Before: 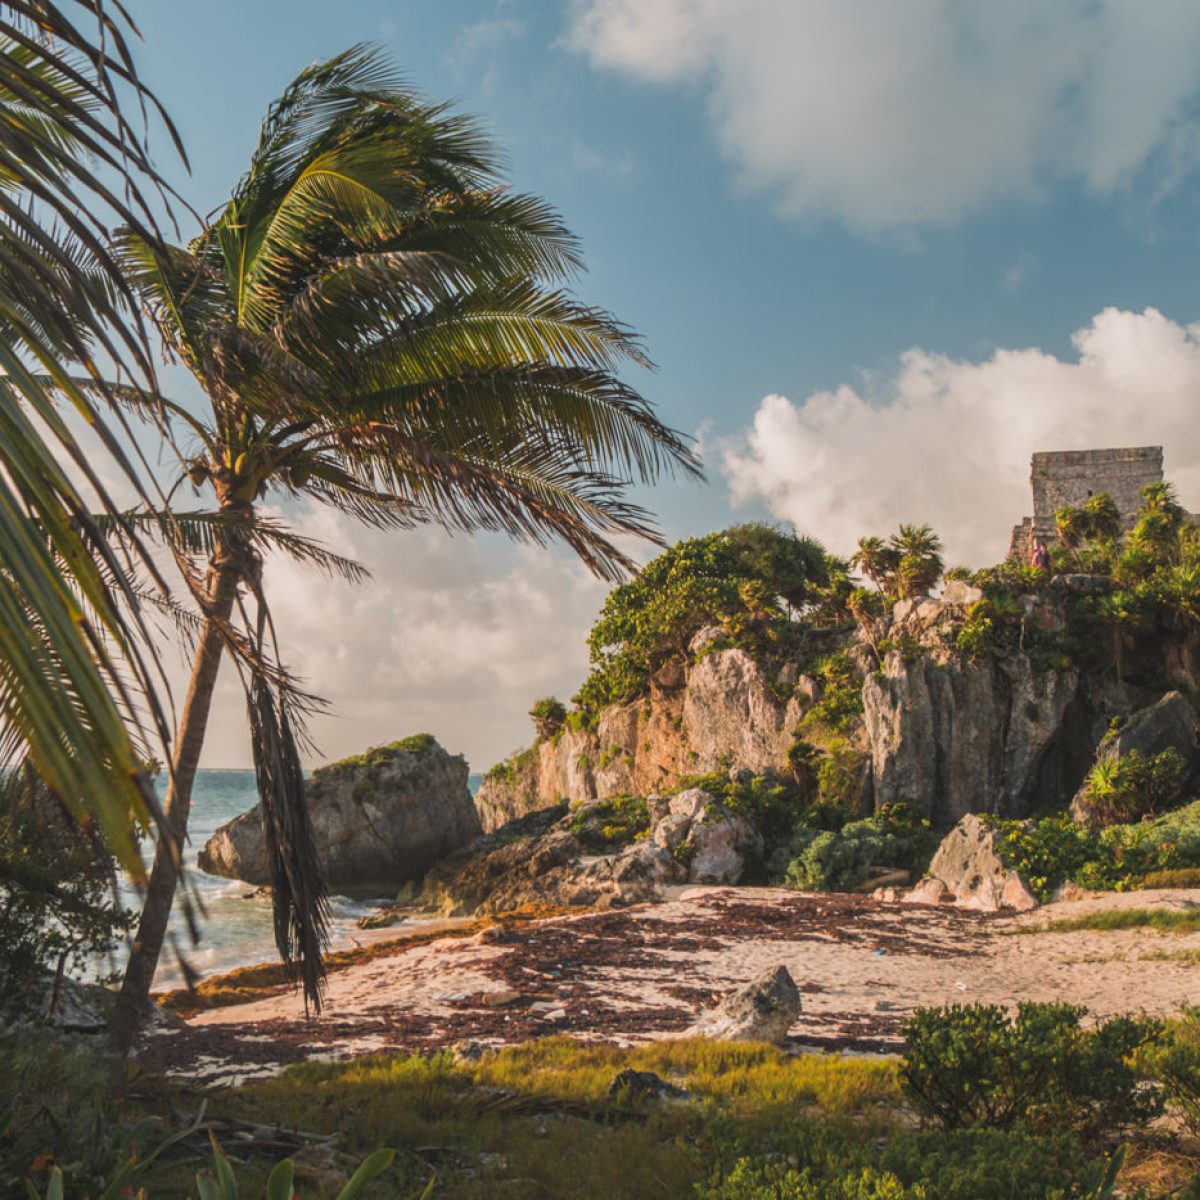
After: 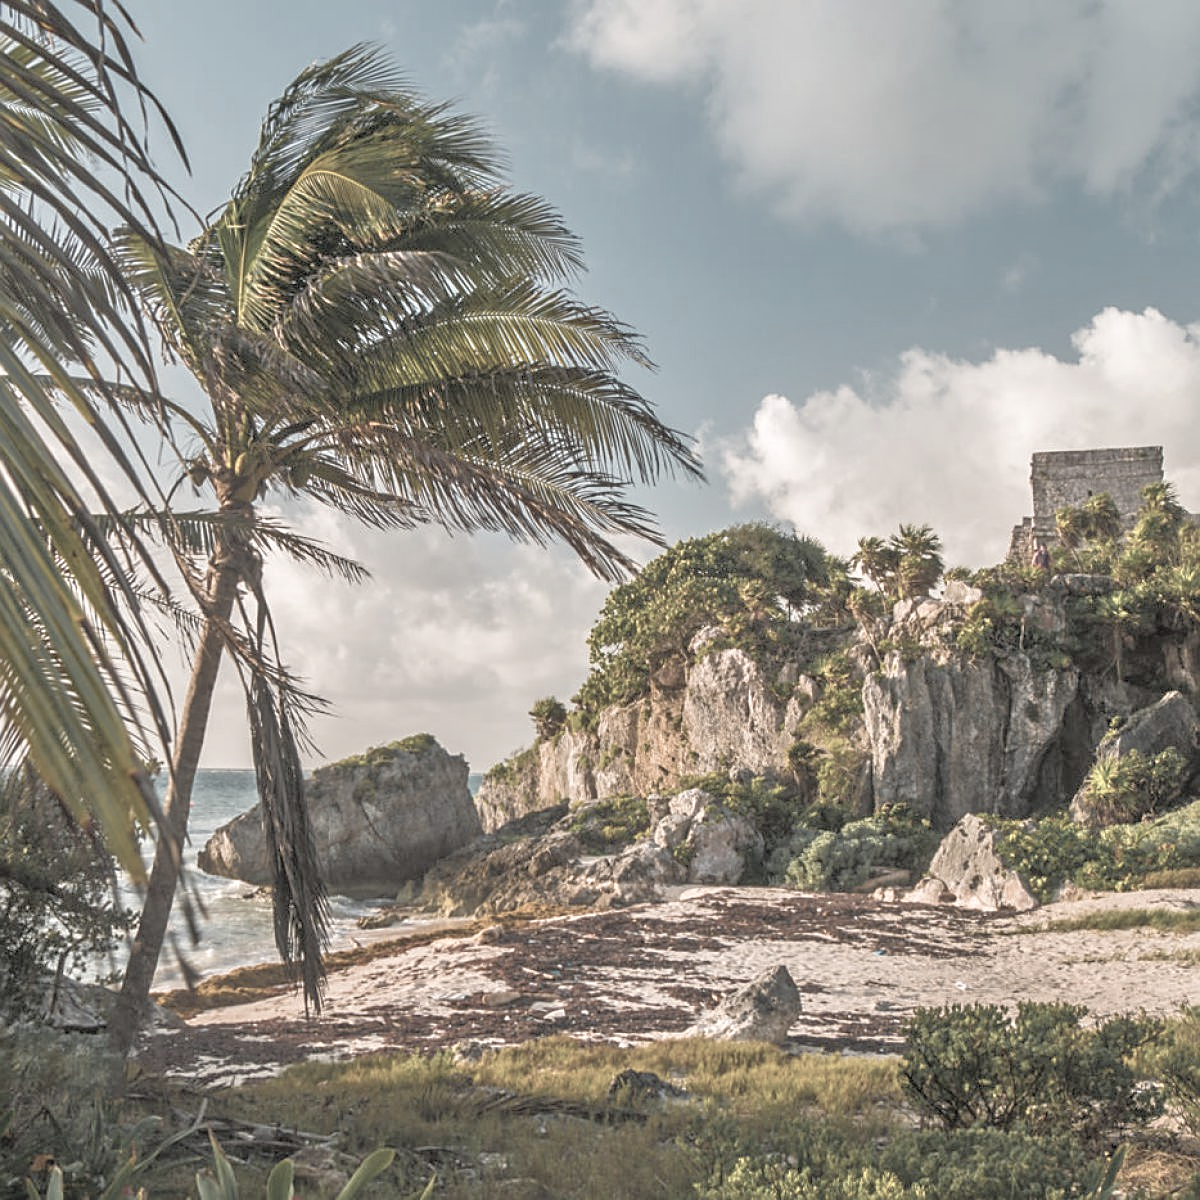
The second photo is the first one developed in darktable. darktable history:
exposure: black level correction 0.004, exposure 0.42 EV, compensate highlight preservation false
sharpen: on, module defaults
color zones: curves: ch1 [(0, 0.153) (0.143, 0.15) (0.286, 0.151) (0.429, 0.152) (0.571, 0.152) (0.714, 0.151) (0.857, 0.151) (1, 0.153)]
tone equalizer: -7 EV 0.157 EV, -6 EV 0.56 EV, -5 EV 1.15 EV, -4 EV 1.33 EV, -3 EV 1.12 EV, -2 EV 0.6 EV, -1 EV 0.154 EV
local contrast: mode bilateral grid, contrast 99, coarseness 100, detail 90%, midtone range 0.2
color balance rgb: linear chroma grading › mid-tones 7.459%, perceptual saturation grading › global saturation 19.482%, global vibrance 20%
